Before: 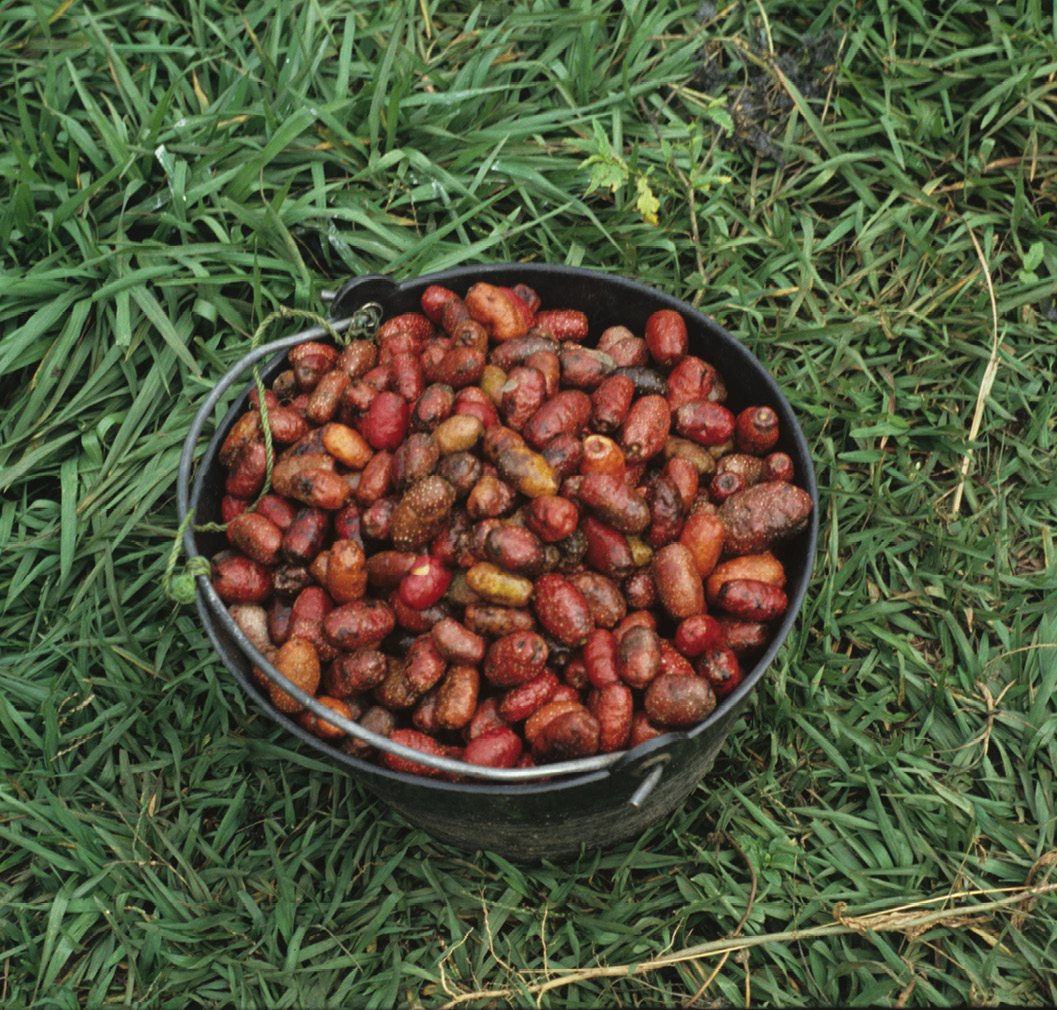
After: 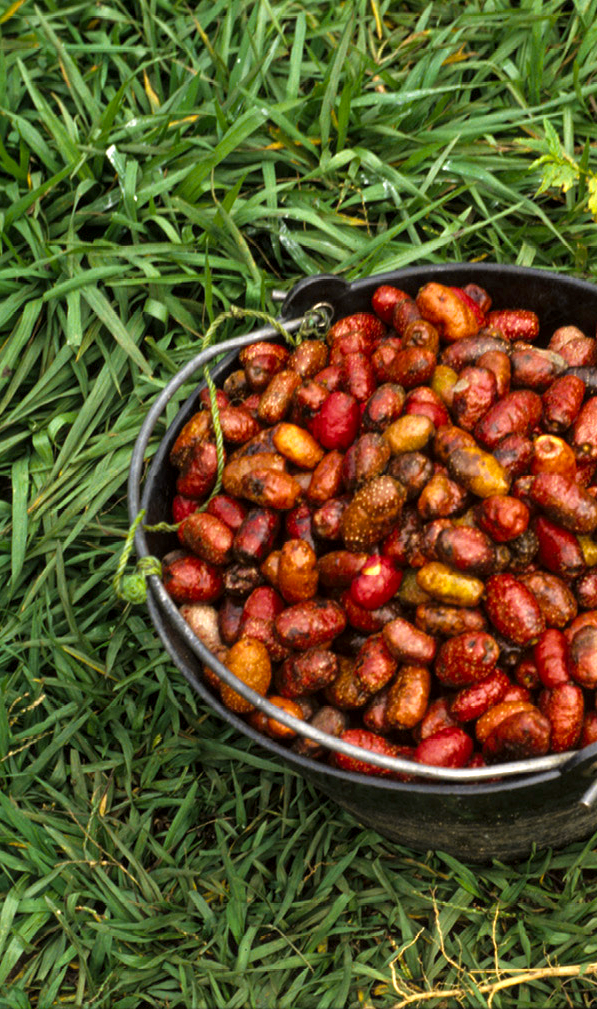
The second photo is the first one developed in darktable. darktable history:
crop: left 4.695%, right 38.805%
color balance rgb: power › chroma 0.295%, power › hue 23.37°, perceptual saturation grading › global saturation 38.732%, global vibrance 20%
color correction: highlights a* 5.83, highlights b* 4.81
local contrast: highlights 188%, shadows 117%, detail 138%, midtone range 0.257
